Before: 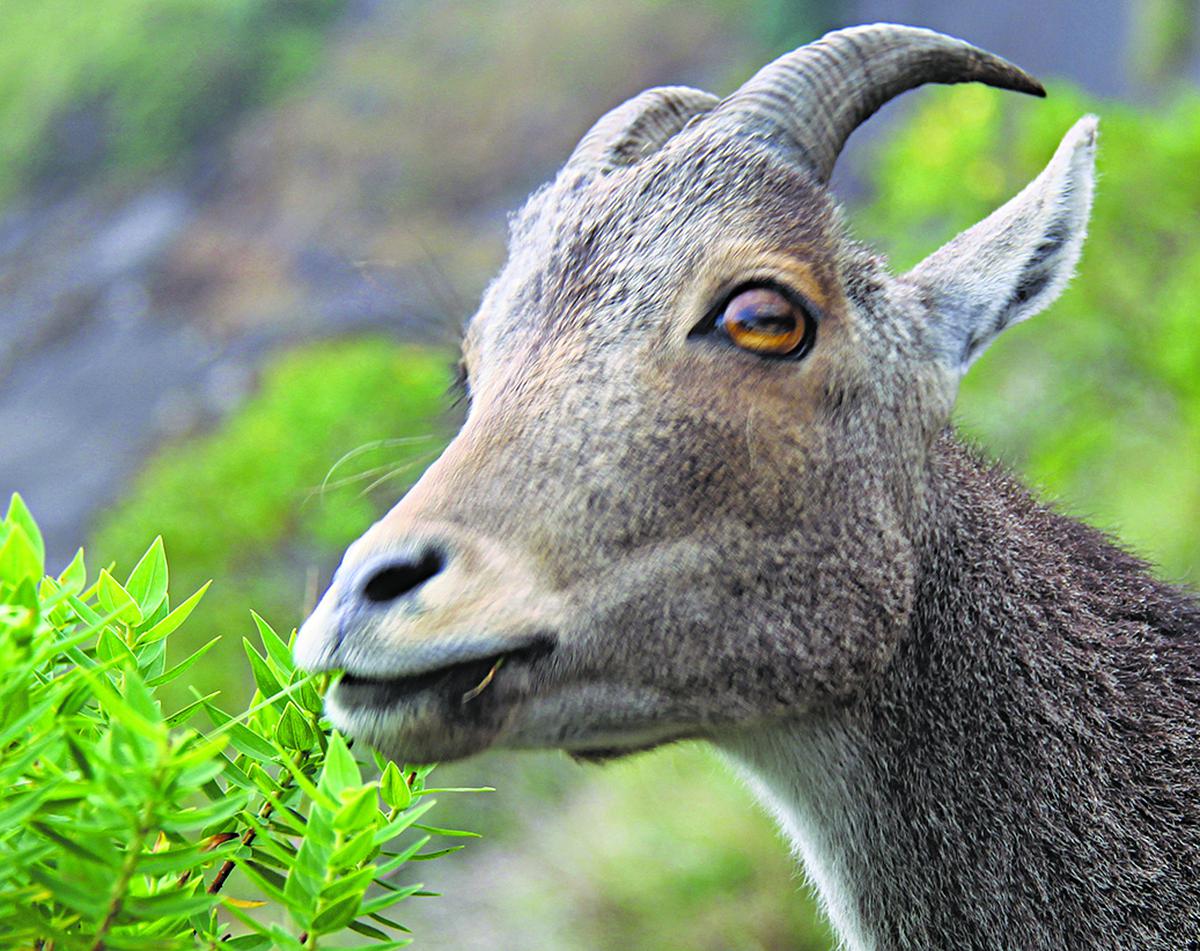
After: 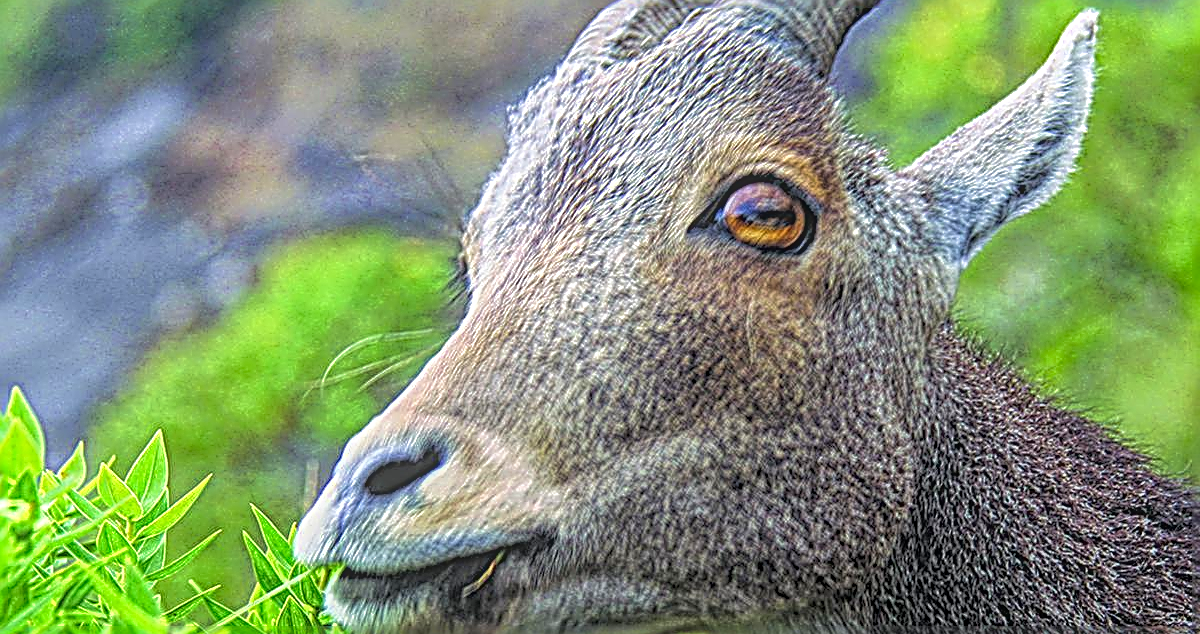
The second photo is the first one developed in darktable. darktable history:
sharpen: radius 3.143, amount 1.745
crop: top 11.148%, bottom 22.159%
velvia: on, module defaults
local contrast: highlights 20%, shadows 28%, detail 199%, midtone range 0.2
